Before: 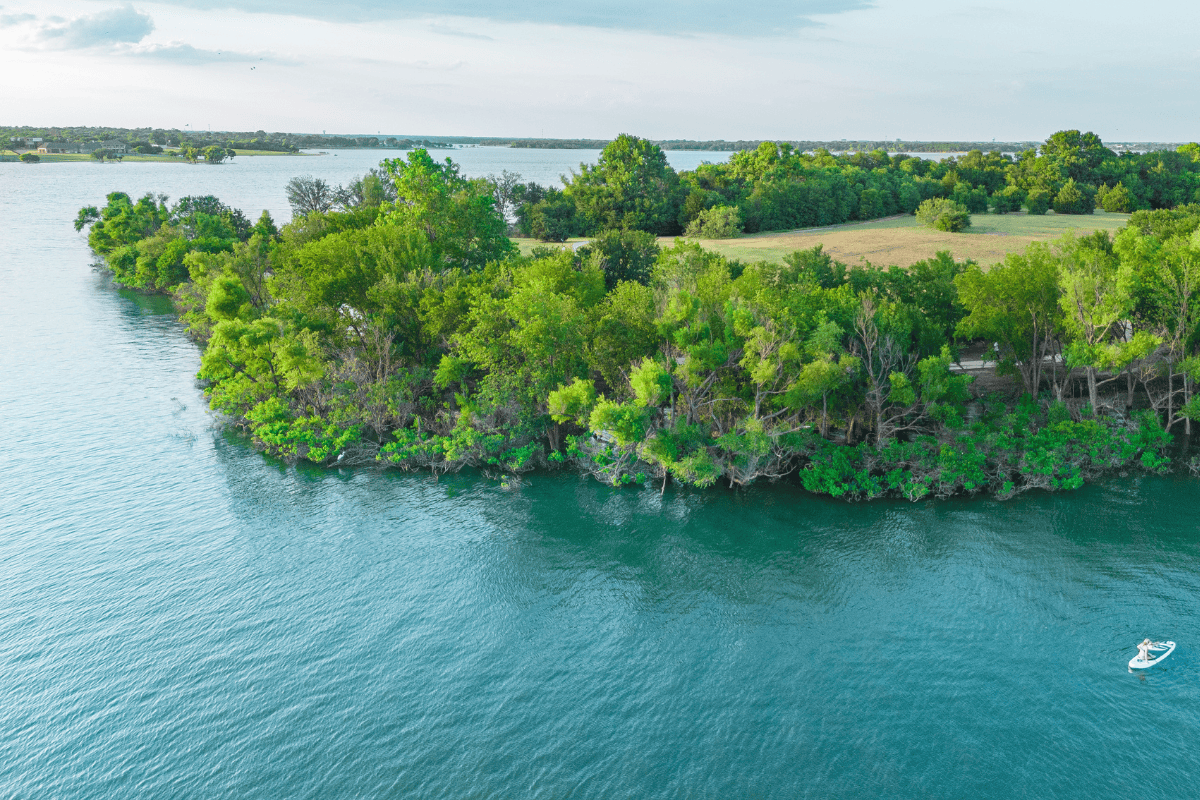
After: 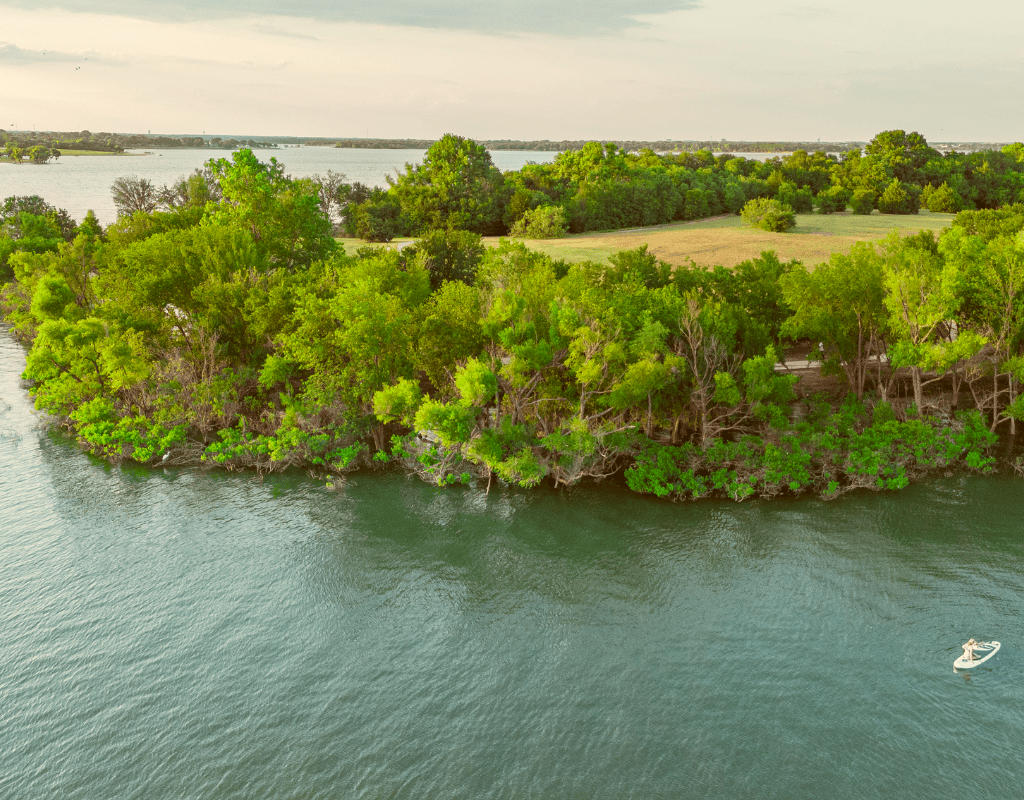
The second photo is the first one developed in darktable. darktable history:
color correction: highlights a* 1.12, highlights b* 24.26, shadows a* 15.58, shadows b* 24.26
color calibration: illuminant as shot in camera, x 0.358, y 0.373, temperature 4628.91 K
crop and rotate: left 14.584%
